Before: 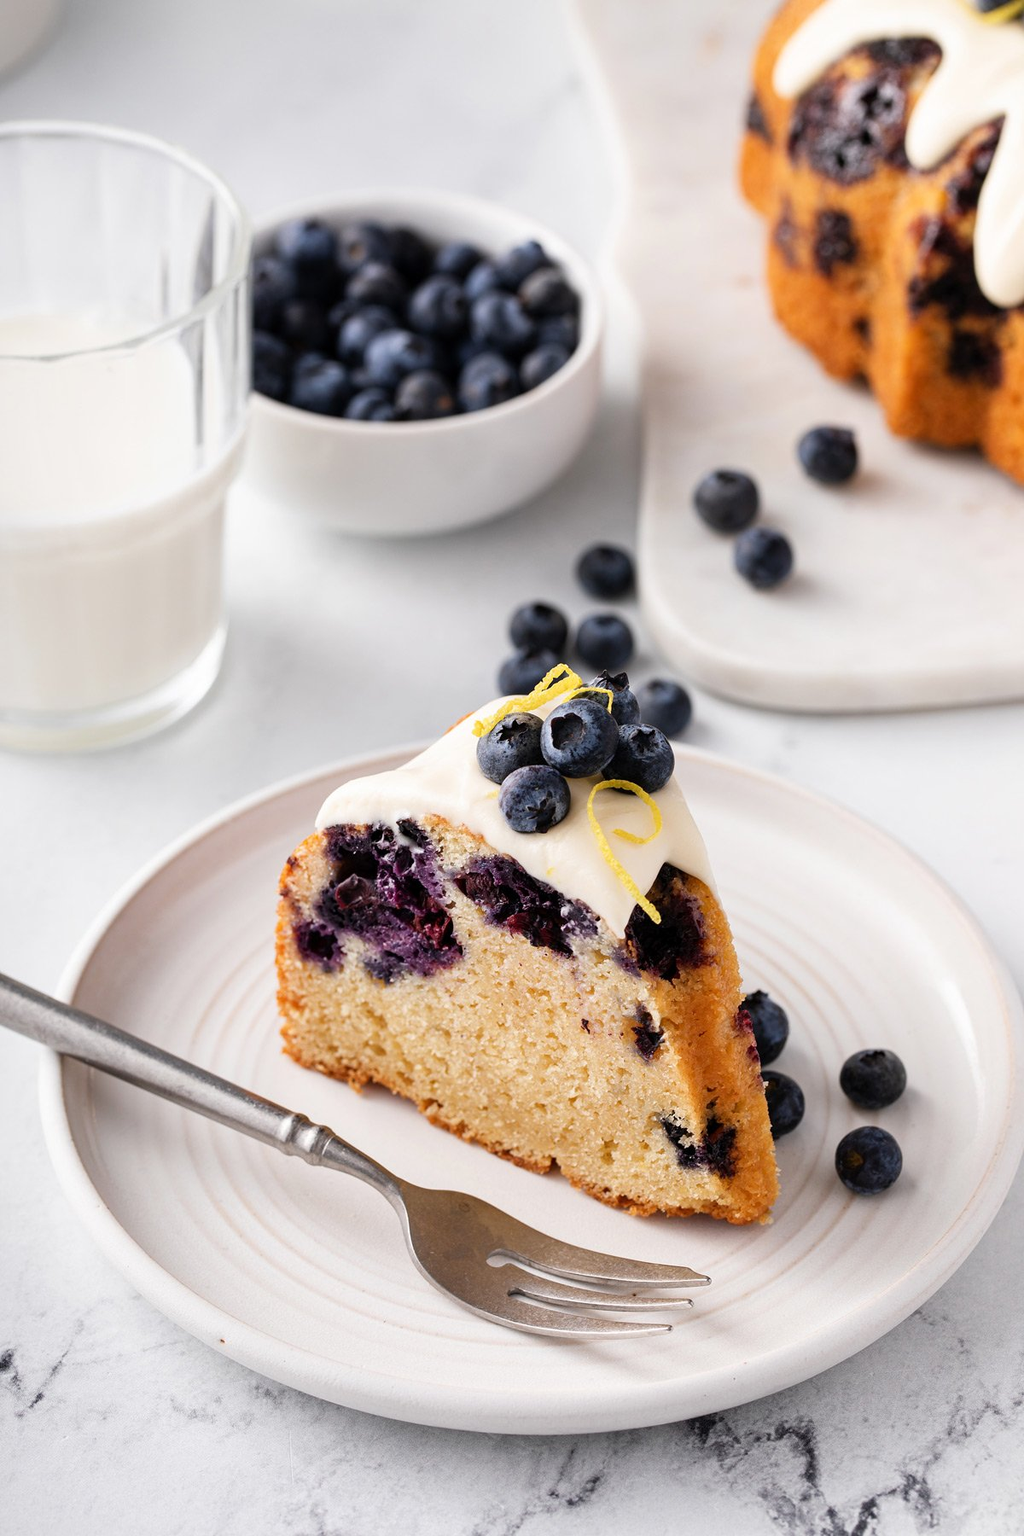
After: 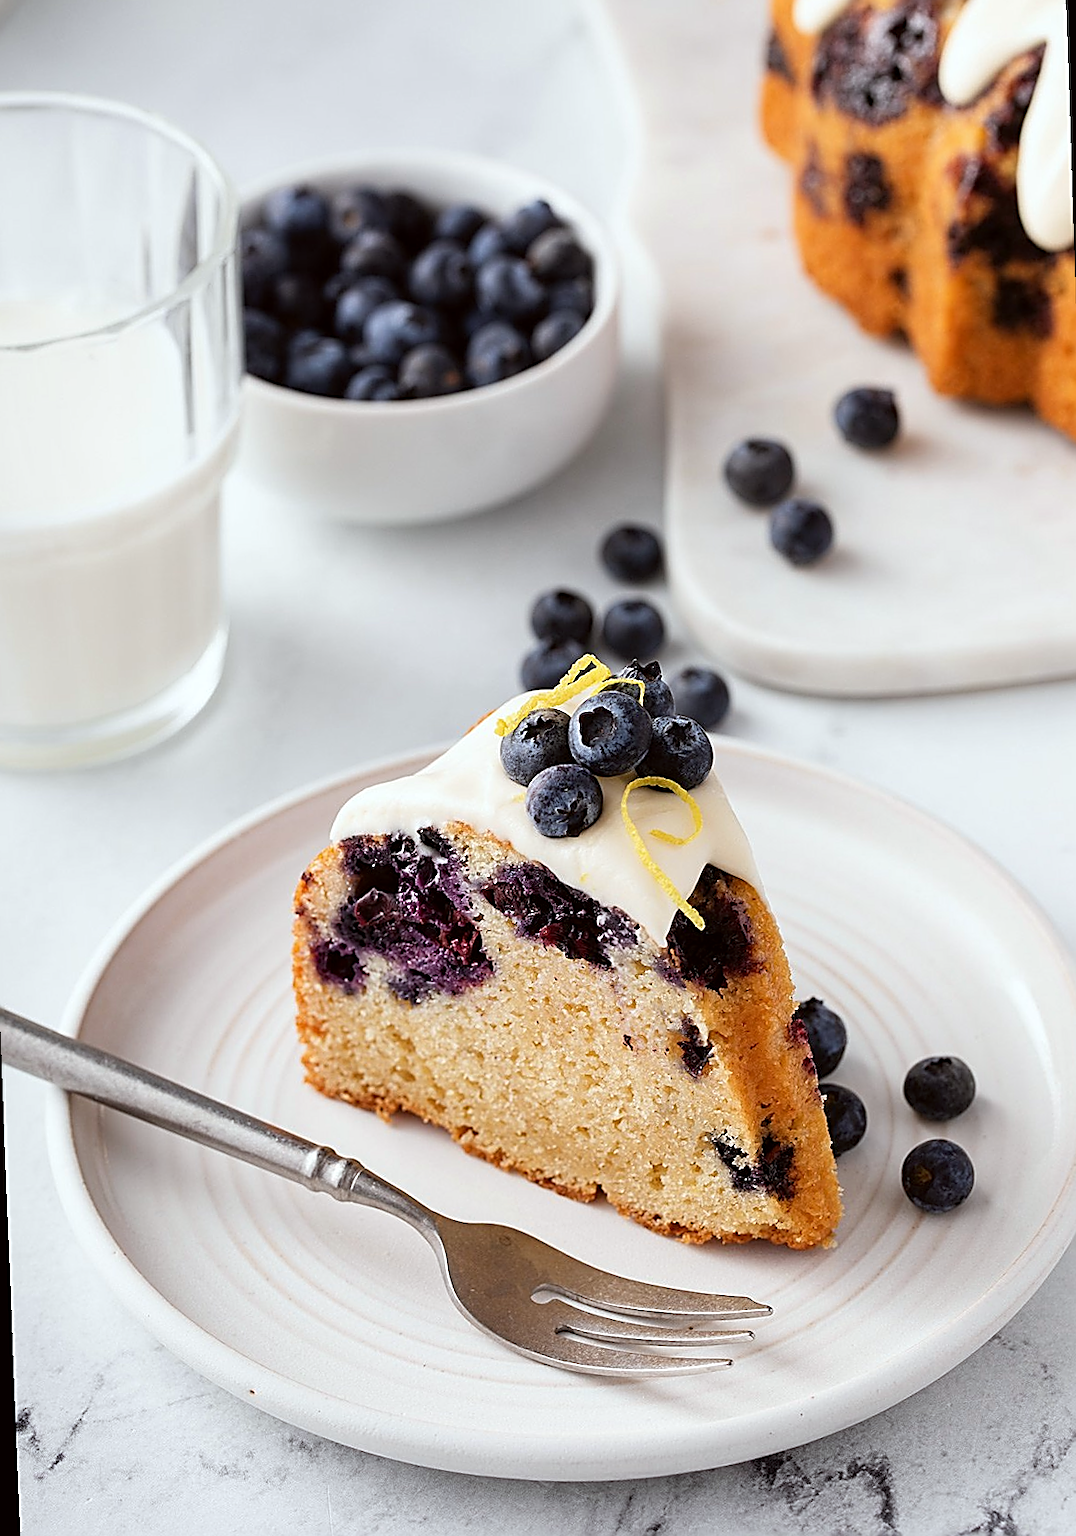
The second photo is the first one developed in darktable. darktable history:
sharpen: radius 1.685, amount 1.294
color correction: highlights a* -2.73, highlights b* -2.09, shadows a* 2.41, shadows b* 2.73
rotate and perspective: rotation -2.12°, lens shift (vertical) 0.009, lens shift (horizontal) -0.008, automatic cropping original format, crop left 0.036, crop right 0.964, crop top 0.05, crop bottom 0.959
